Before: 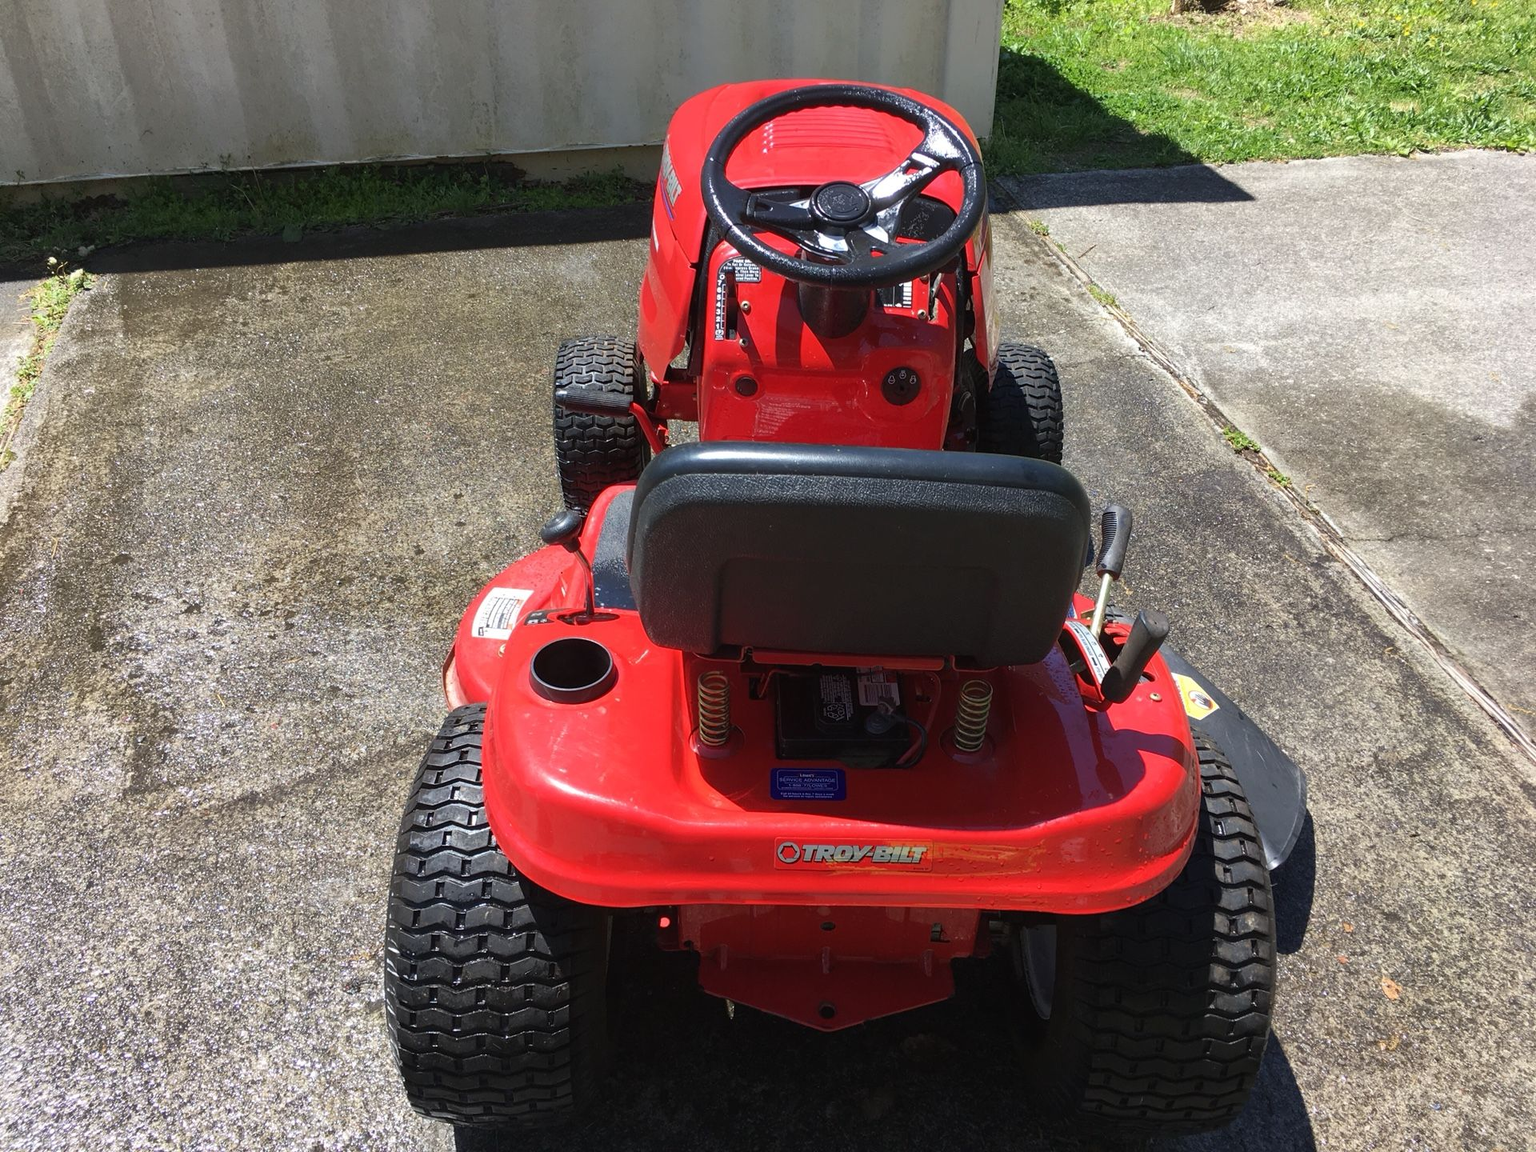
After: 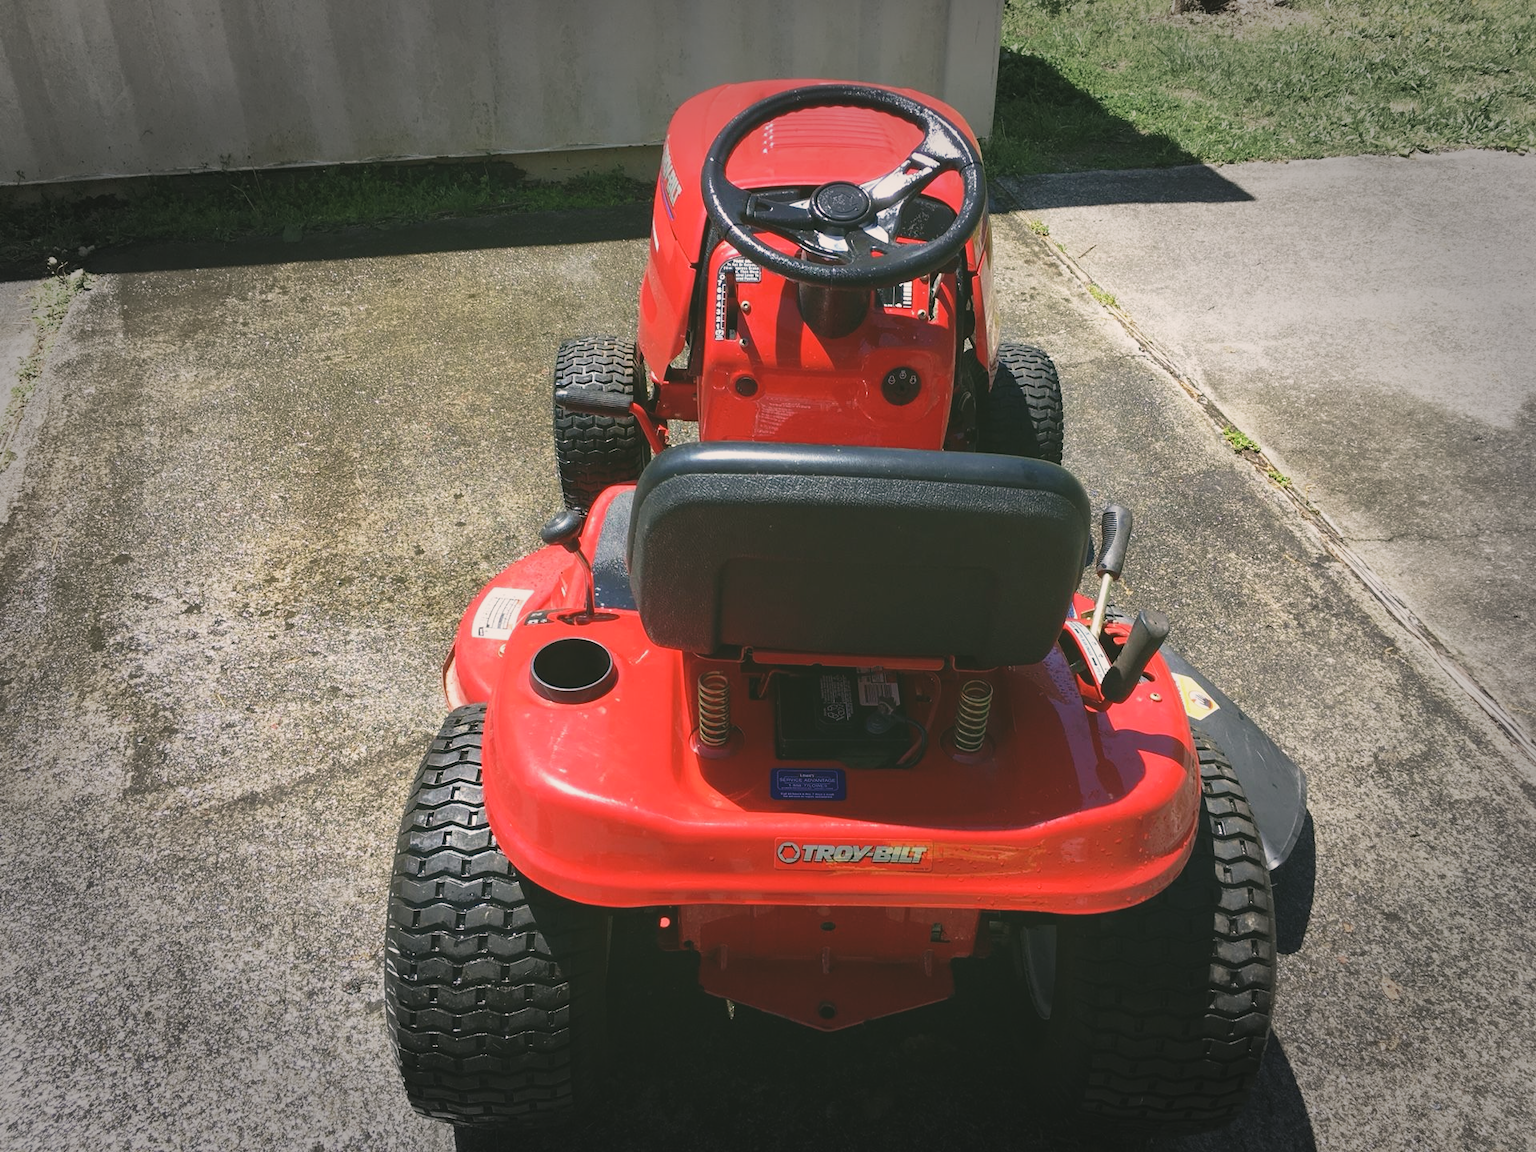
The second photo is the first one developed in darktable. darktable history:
vignetting: fall-off start 66.18%, fall-off radius 39.85%, automatic ratio true, width/height ratio 0.673, unbound false
base curve: curves: ch0 [(0, 0) (0.088, 0.125) (0.176, 0.251) (0.354, 0.501) (0.613, 0.749) (1, 0.877)], preserve colors none
color correction: highlights a* 4.21, highlights b* 4.94, shadows a* -6.77, shadows b* 4.56
tone curve: curves: ch0 [(0, 0) (0.003, 0.126) (0.011, 0.129) (0.025, 0.133) (0.044, 0.143) (0.069, 0.155) (0.1, 0.17) (0.136, 0.189) (0.177, 0.217) (0.224, 0.25) (0.277, 0.293) (0.335, 0.346) (0.399, 0.398) (0.468, 0.456) (0.543, 0.517) (0.623, 0.583) (0.709, 0.659) (0.801, 0.756) (0.898, 0.856) (1, 1)], preserve colors none
